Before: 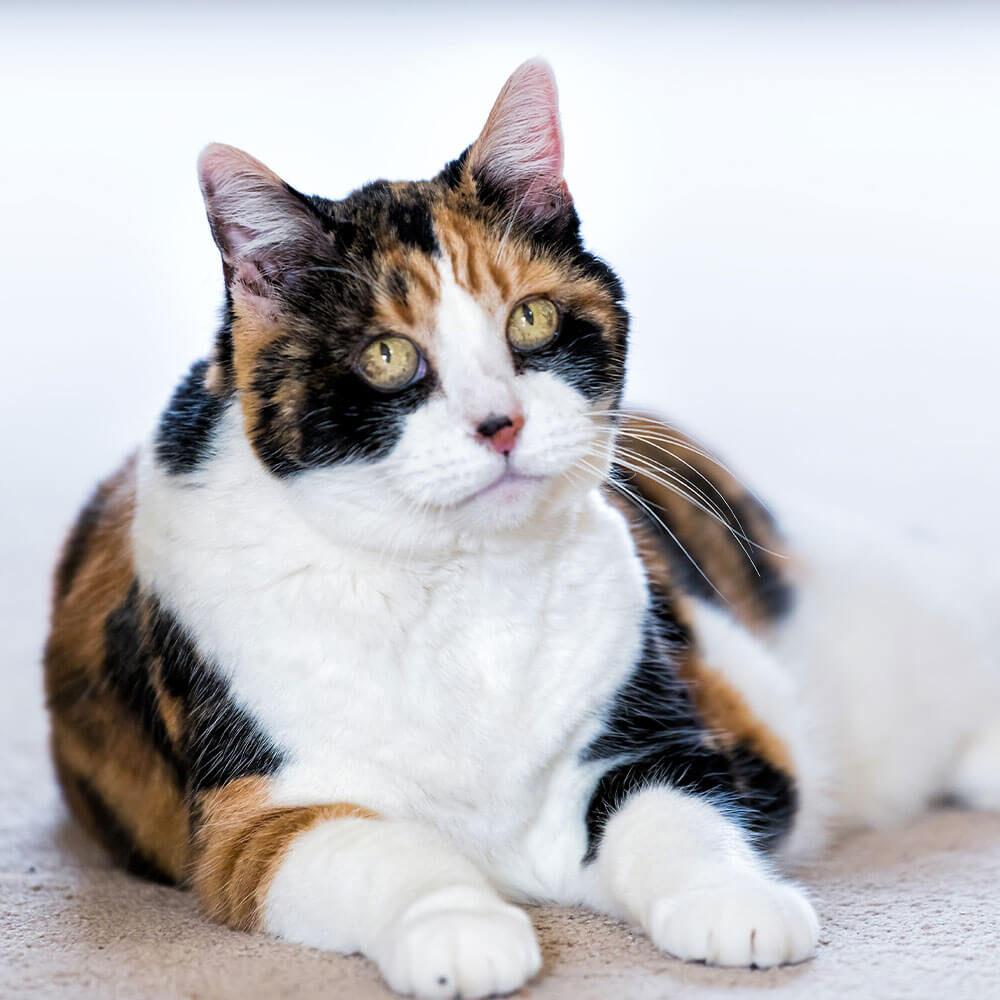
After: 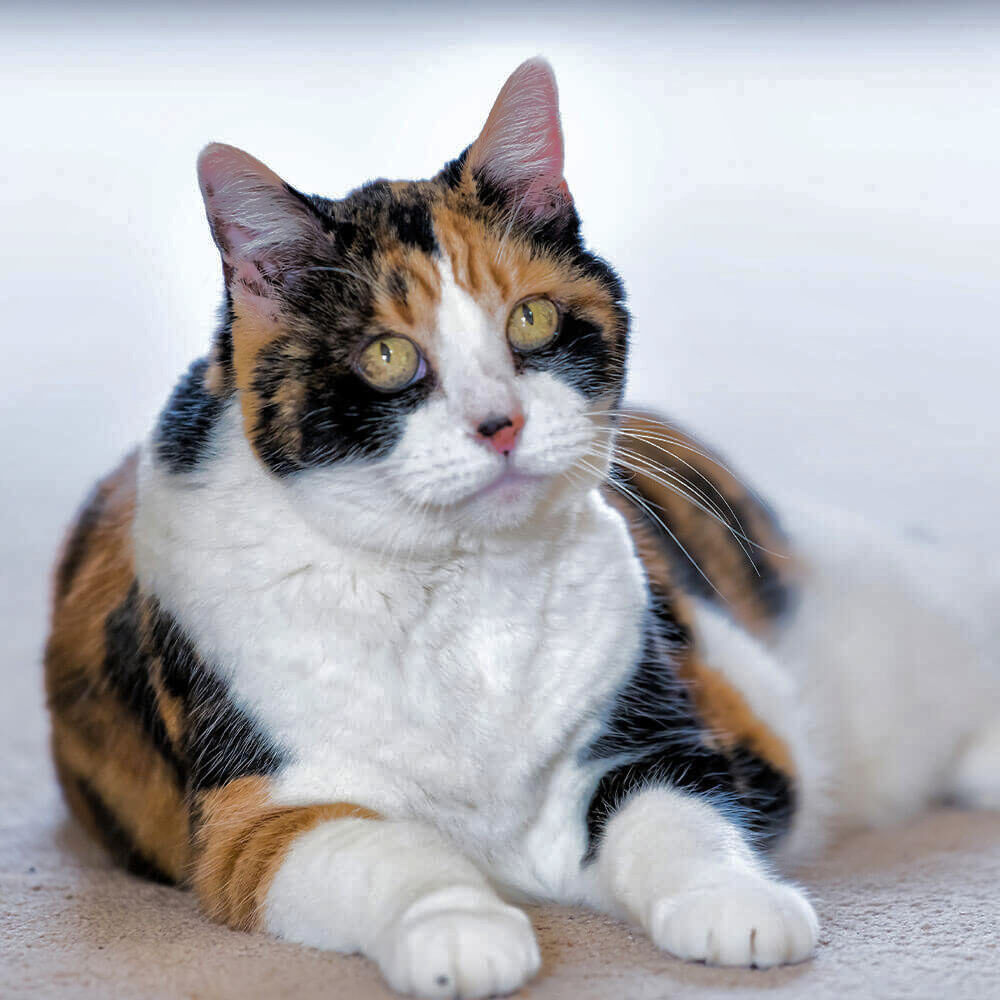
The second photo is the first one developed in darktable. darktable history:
shadows and highlights: shadows 39.82, highlights -59.94
